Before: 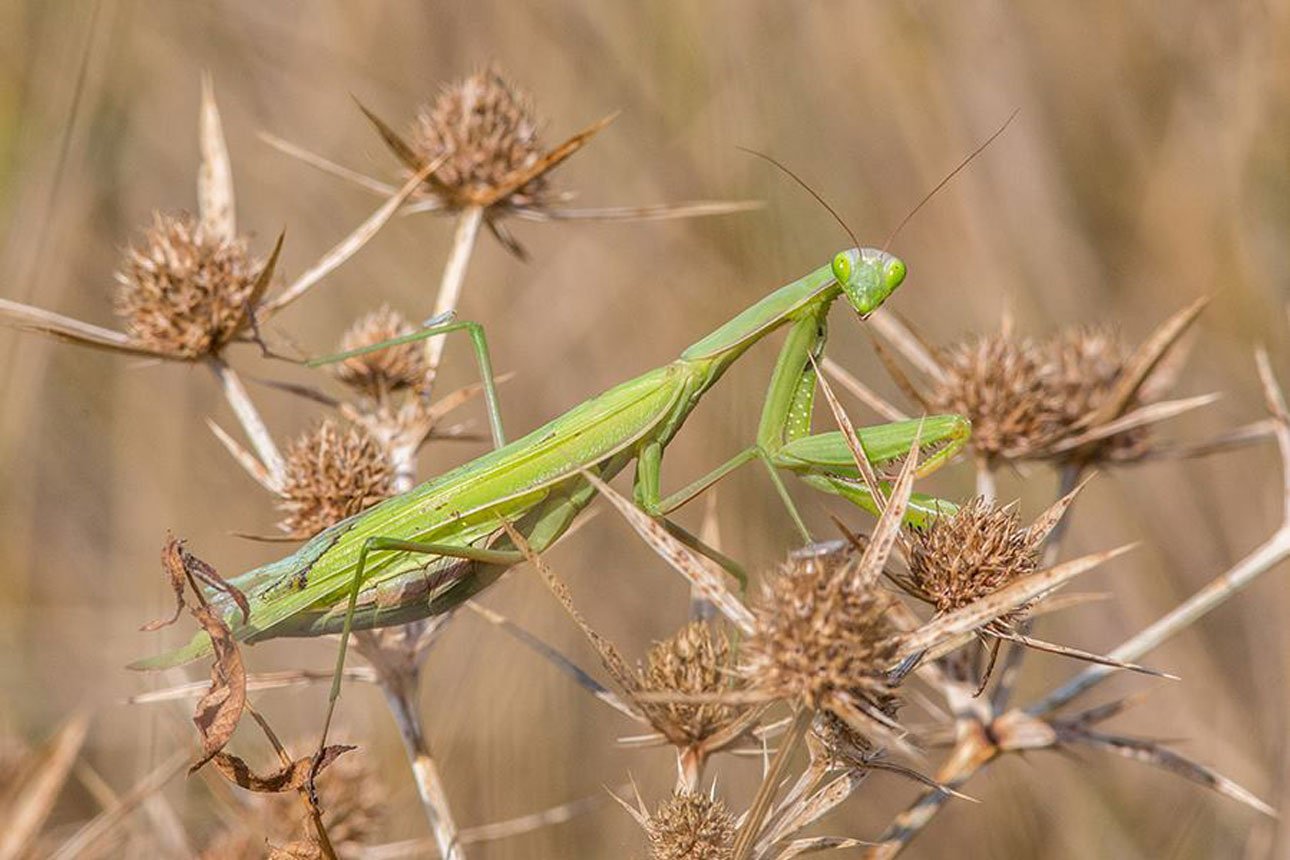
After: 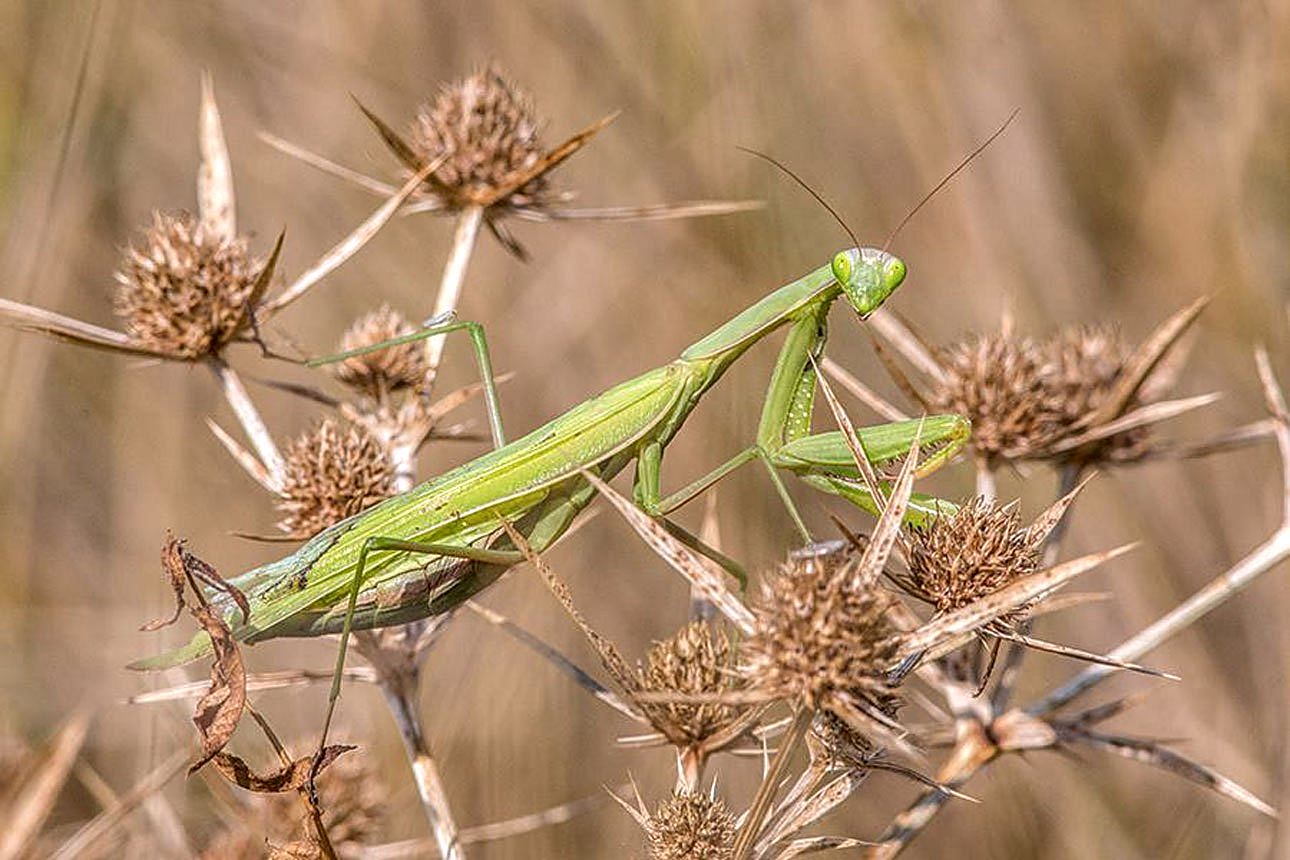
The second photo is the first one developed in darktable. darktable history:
color correction: highlights a* 3.12, highlights b* -1.55, shadows a* -0.101, shadows b* 2.52, saturation 0.98
local contrast: highlights 61%, detail 143%, midtone range 0.428
sharpen: on, module defaults
